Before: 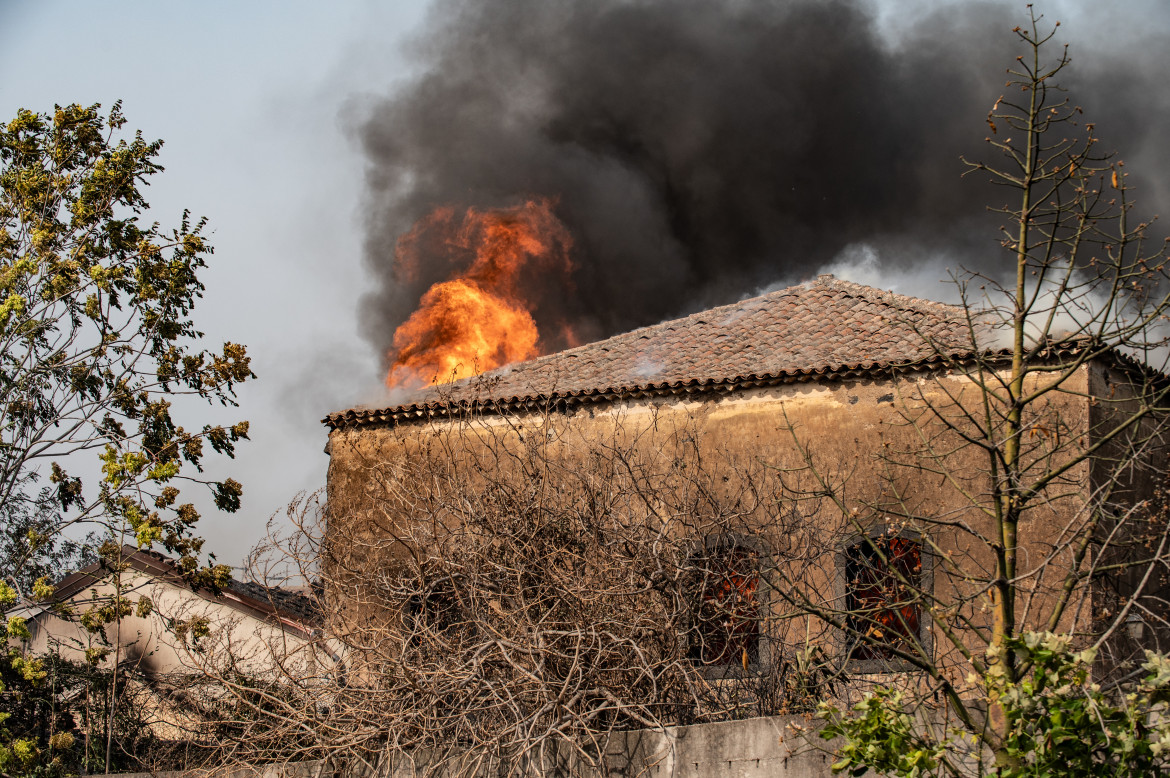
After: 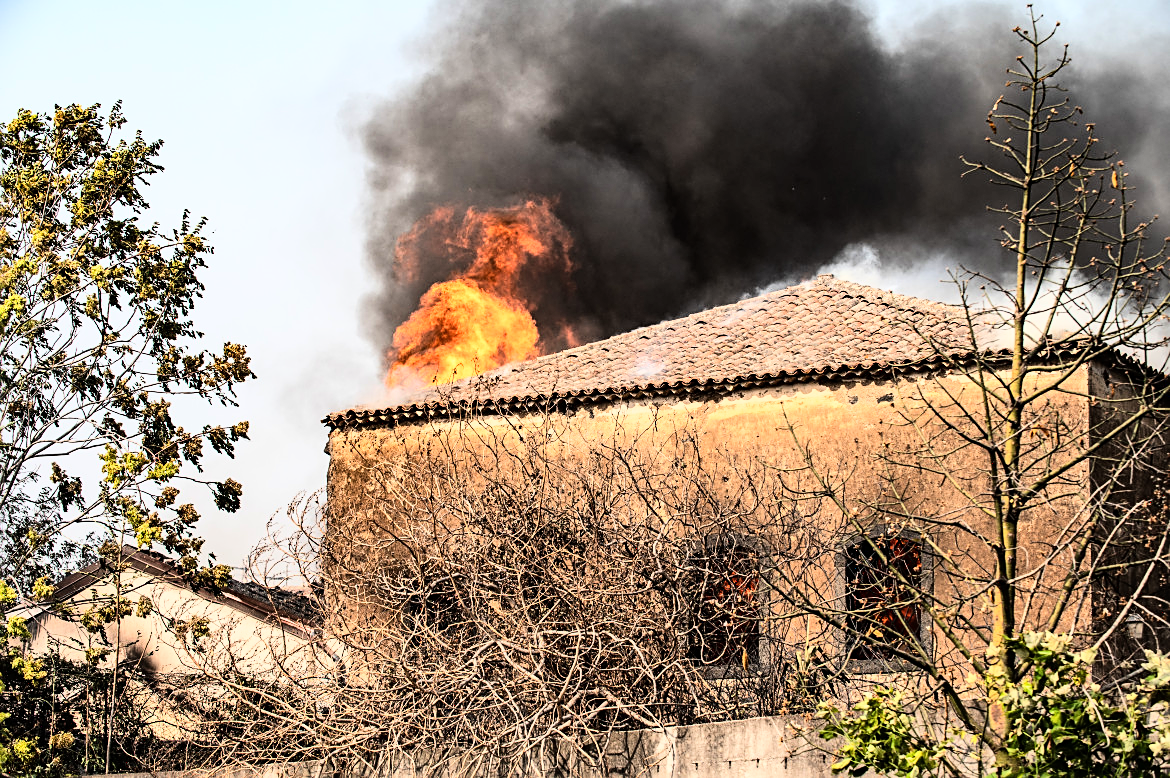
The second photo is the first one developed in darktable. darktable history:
base curve: curves: ch0 [(0, 0) (0.007, 0.004) (0.027, 0.03) (0.046, 0.07) (0.207, 0.54) (0.442, 0.872) (0.673, 0.972) (1, 1)]
sharpen: on, module defaults
